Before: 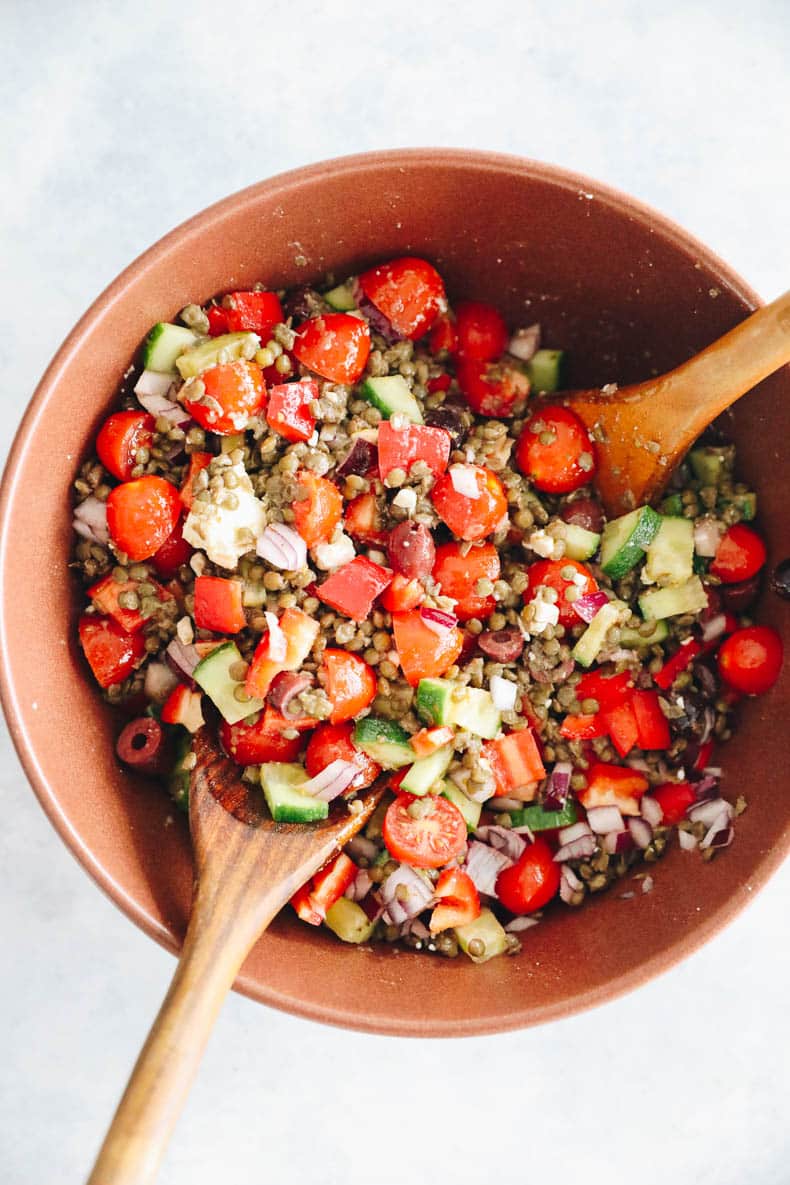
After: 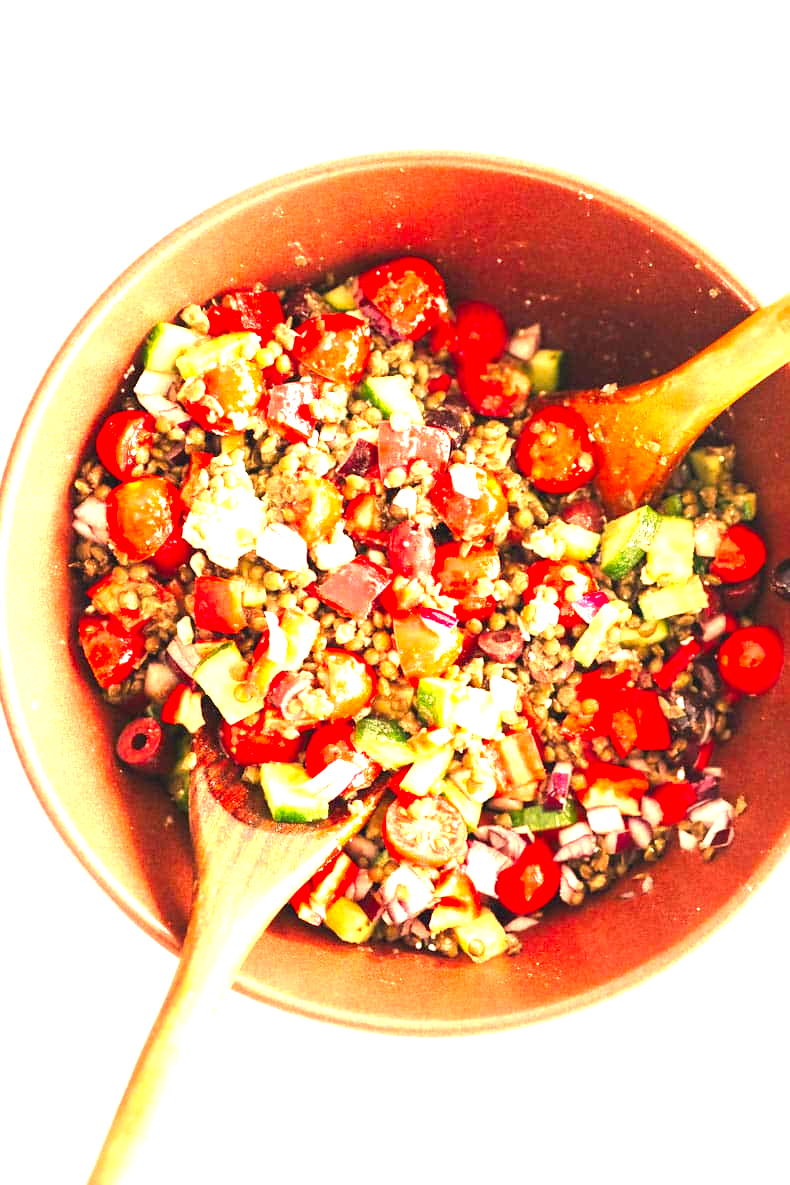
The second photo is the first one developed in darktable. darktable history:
color correction: highlights a* 21.88, highlights b* 22.25
exposure: black level correction 0.001, exposure 1.646 EV, compensate exposure bias true, compensate highlight preservation false
